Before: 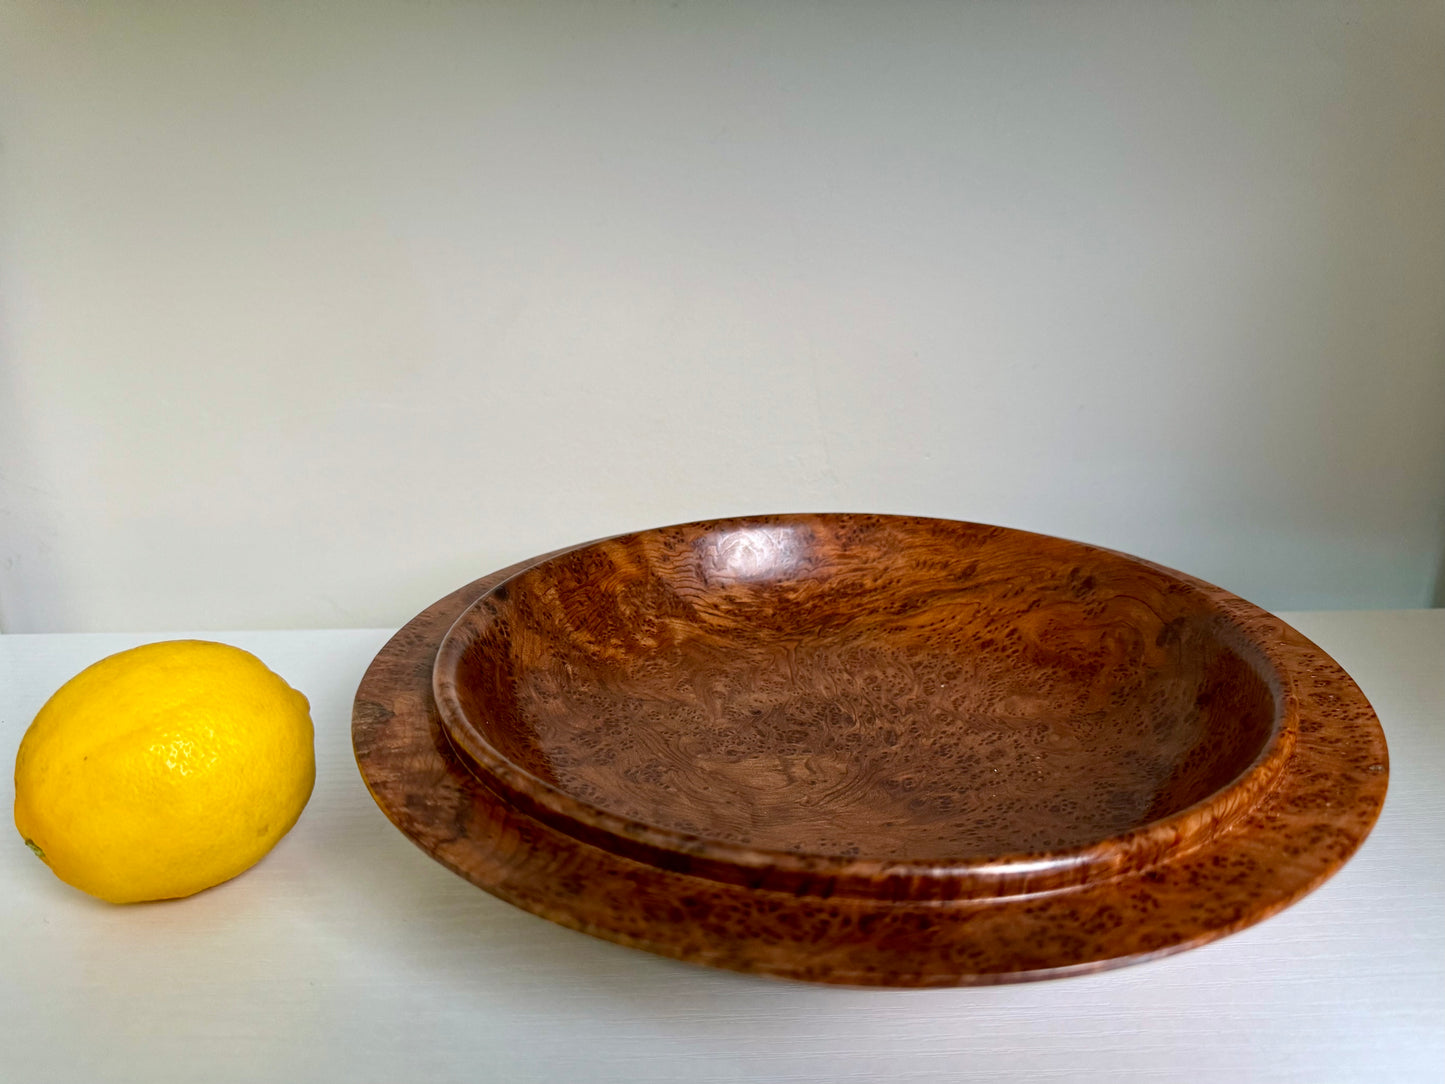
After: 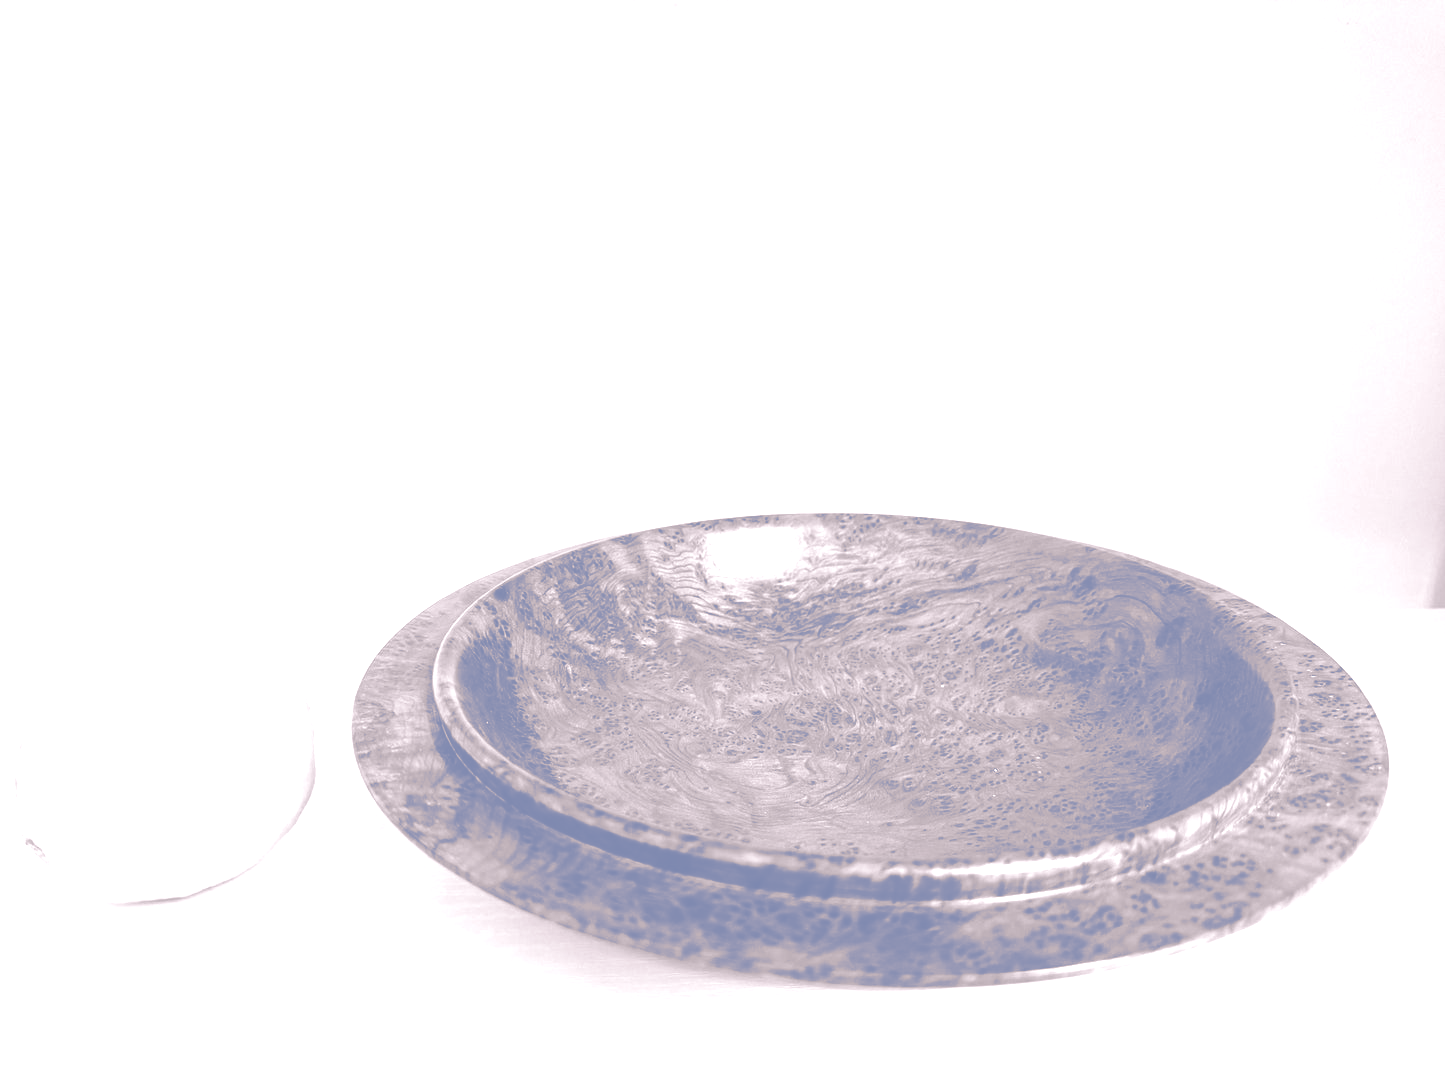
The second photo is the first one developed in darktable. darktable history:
tone curve: curves: ch0 [(0, 0.129) (0.187, 0.207) (0.729, 0.789) (1, 1)], color space Lab, linked channels, preserve colors none
split-toning: shadows › hue 226.8°, shadows › saturation 1, highlights › saturation 0, balance -61.41
colorize: hue 25.2°, saturation 83%, source mix 82%, lightness 79%, version 1 | blend: blend mode multiply, opacity 100%; mask: uniform (no mask)
